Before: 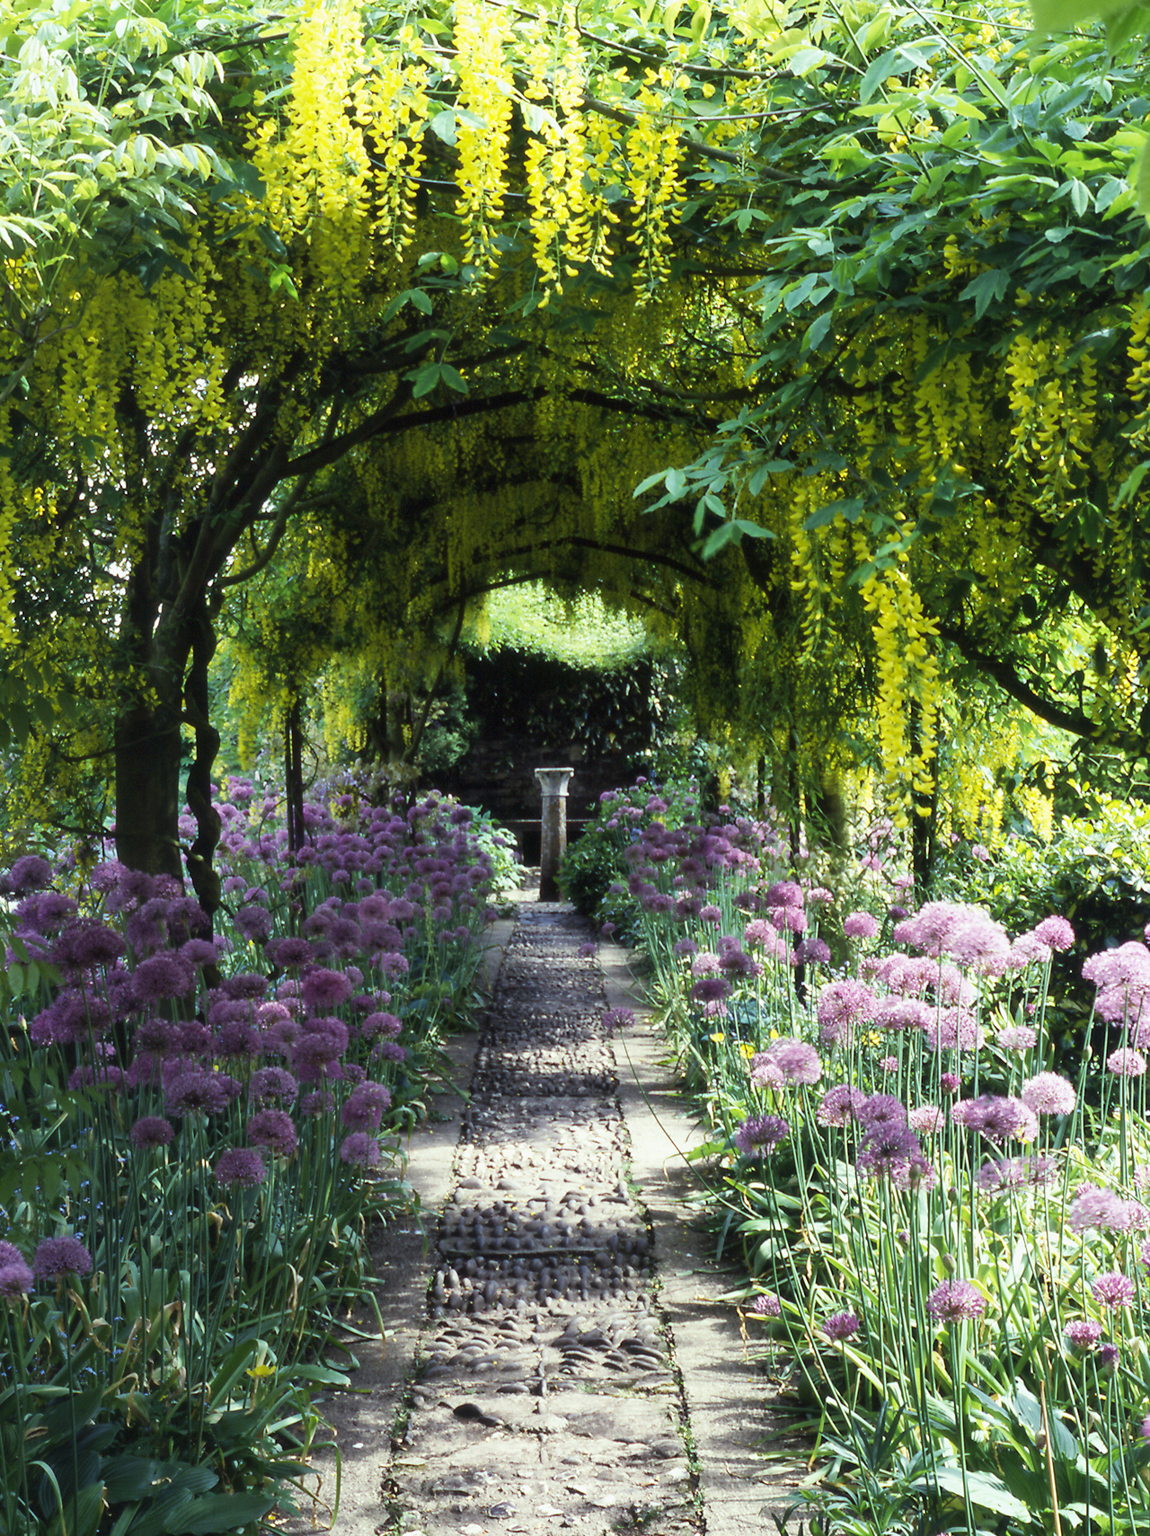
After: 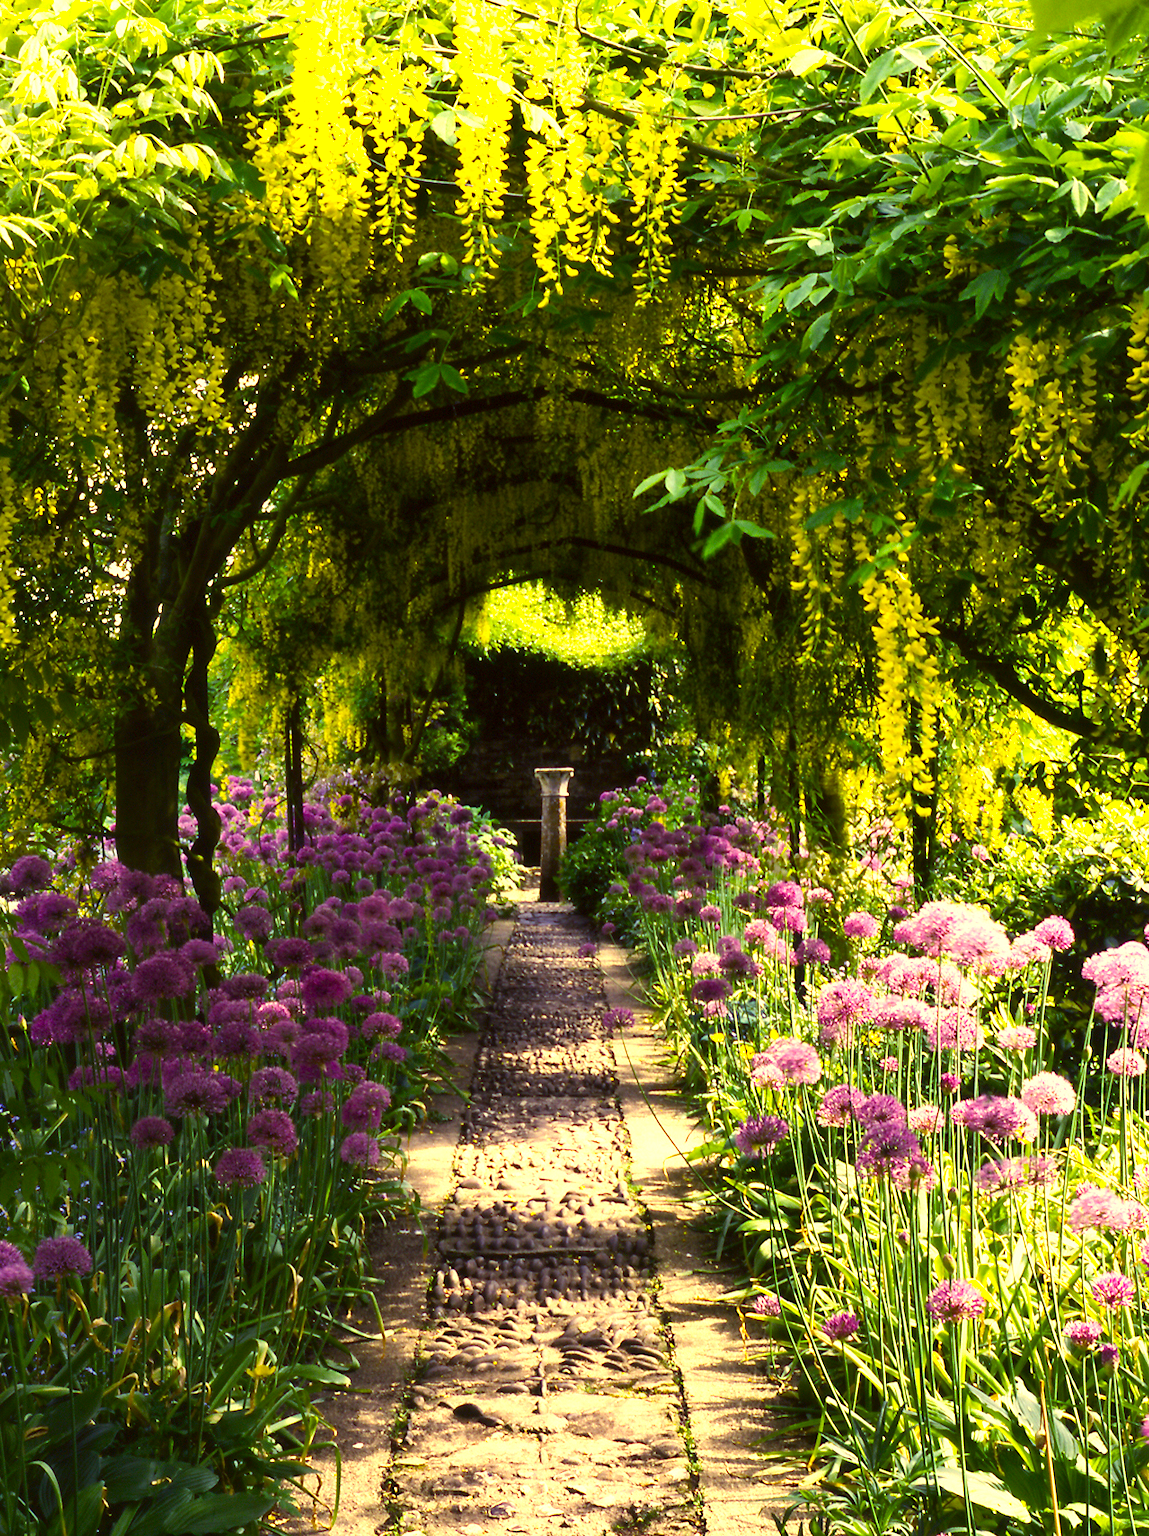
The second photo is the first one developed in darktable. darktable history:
exposure: black level correction 0, compensate exposure bias true, compensate highlight preservation false
color balance rgb: linear chroma grading › global chroma 9%, perceptual saturation grading › global saturation 36%, perceptual saturation grading › shadows 35%, perceptual brilliance grading › global brilliance 15%, perceptual brilliance grading › shadows -35%, global vibrance 15%
white balance: emerald 1
color correction: highlights a* 17.94, highlights b* 35.39, shadows a* 1.48, shadows b* 6.42, saturation 1.01
